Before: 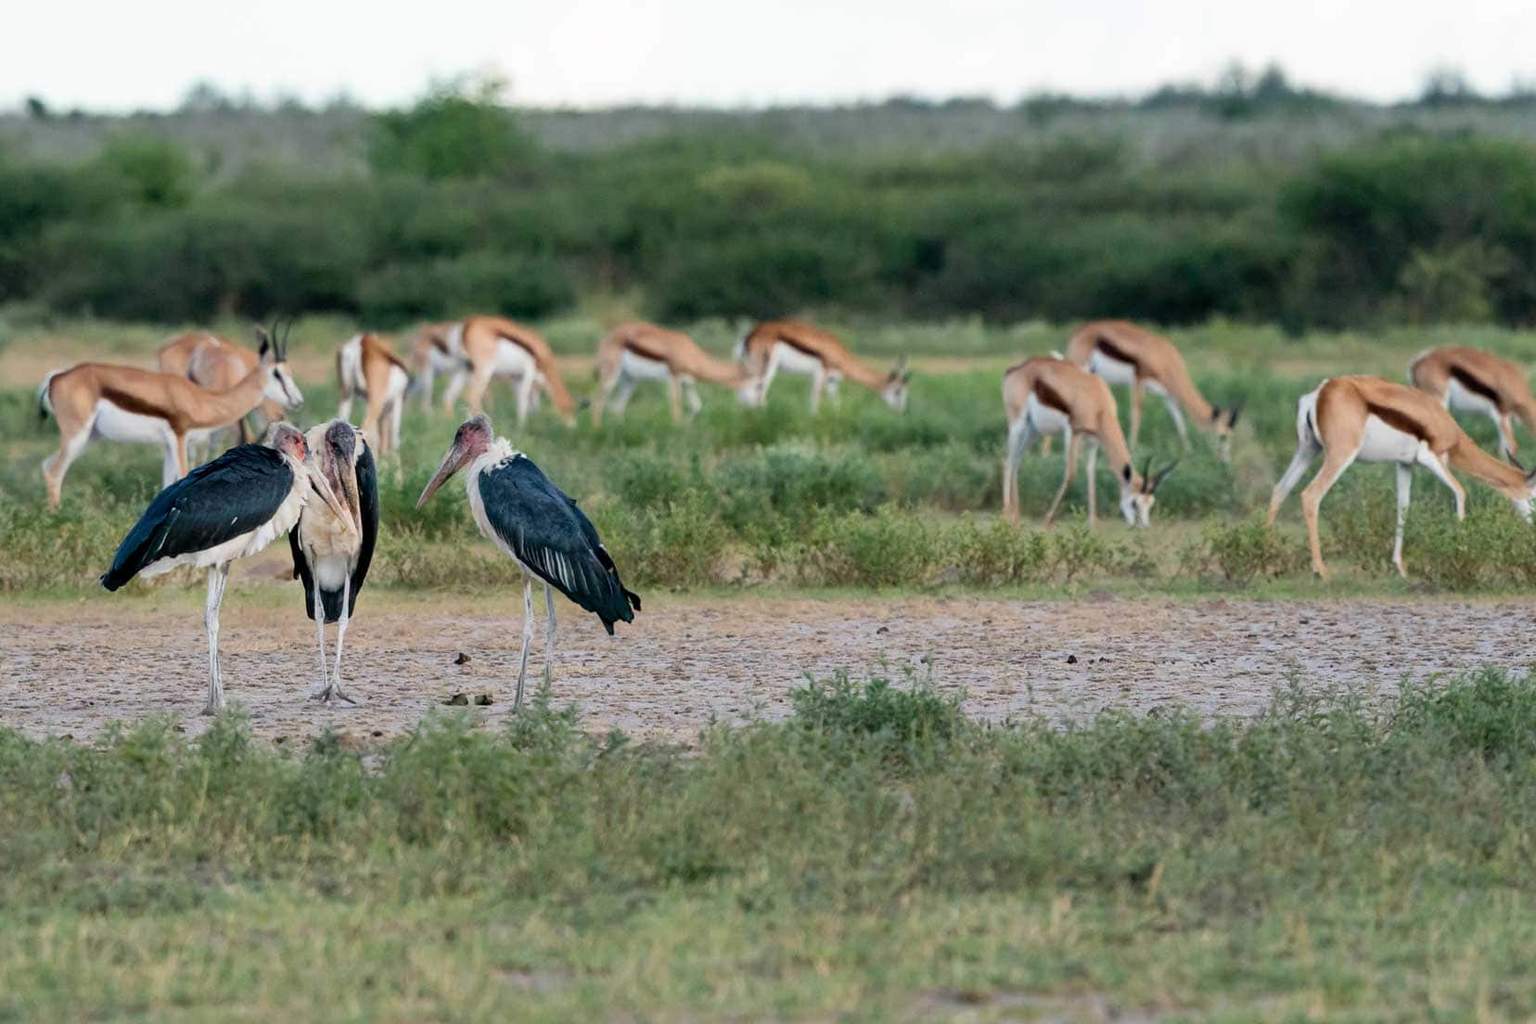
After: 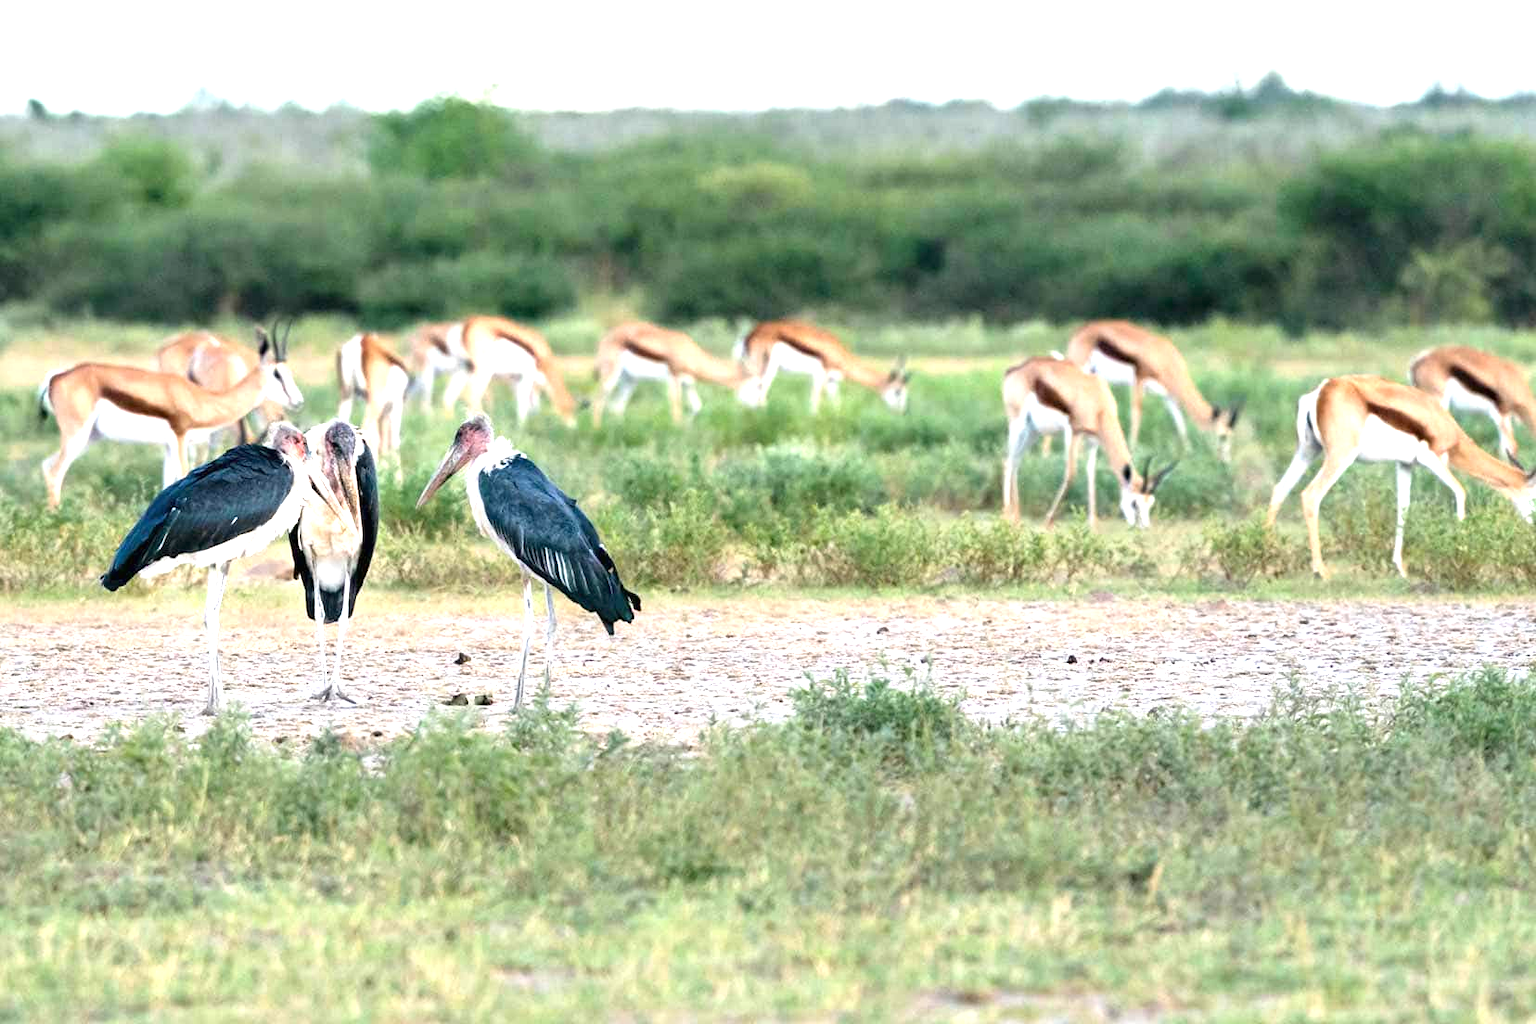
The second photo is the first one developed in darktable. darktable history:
exposure: black level correction 0, exposure 1.449 EV, compensate highlight preservation false
